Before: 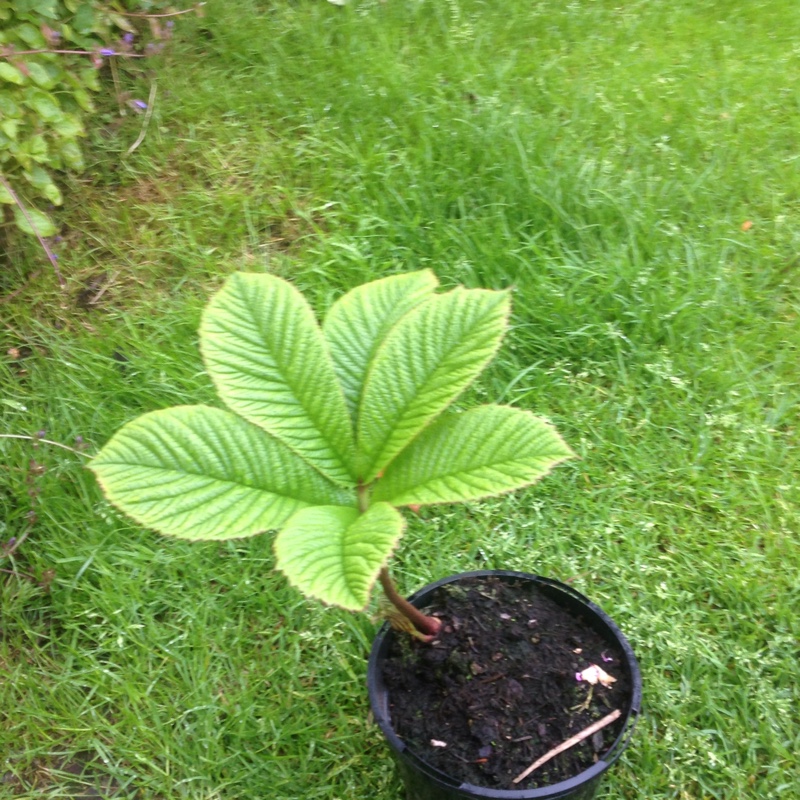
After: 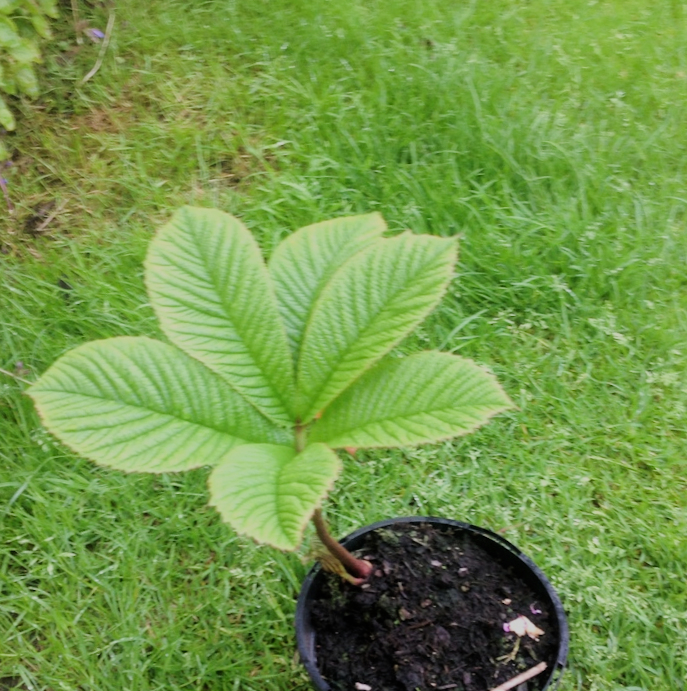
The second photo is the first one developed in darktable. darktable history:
filmic rgb: black relative exposure -7.18 EV, white relative exposure 5.36 EV, threshold 5.99 EV, hardness 3.03, iterations of high-quality reconstruction 10, enable highlight reconstruction true
crop and rotate: angle -2.9°, left 5.227%, top 5.202%, right 4.619%, bottom 4.14%
